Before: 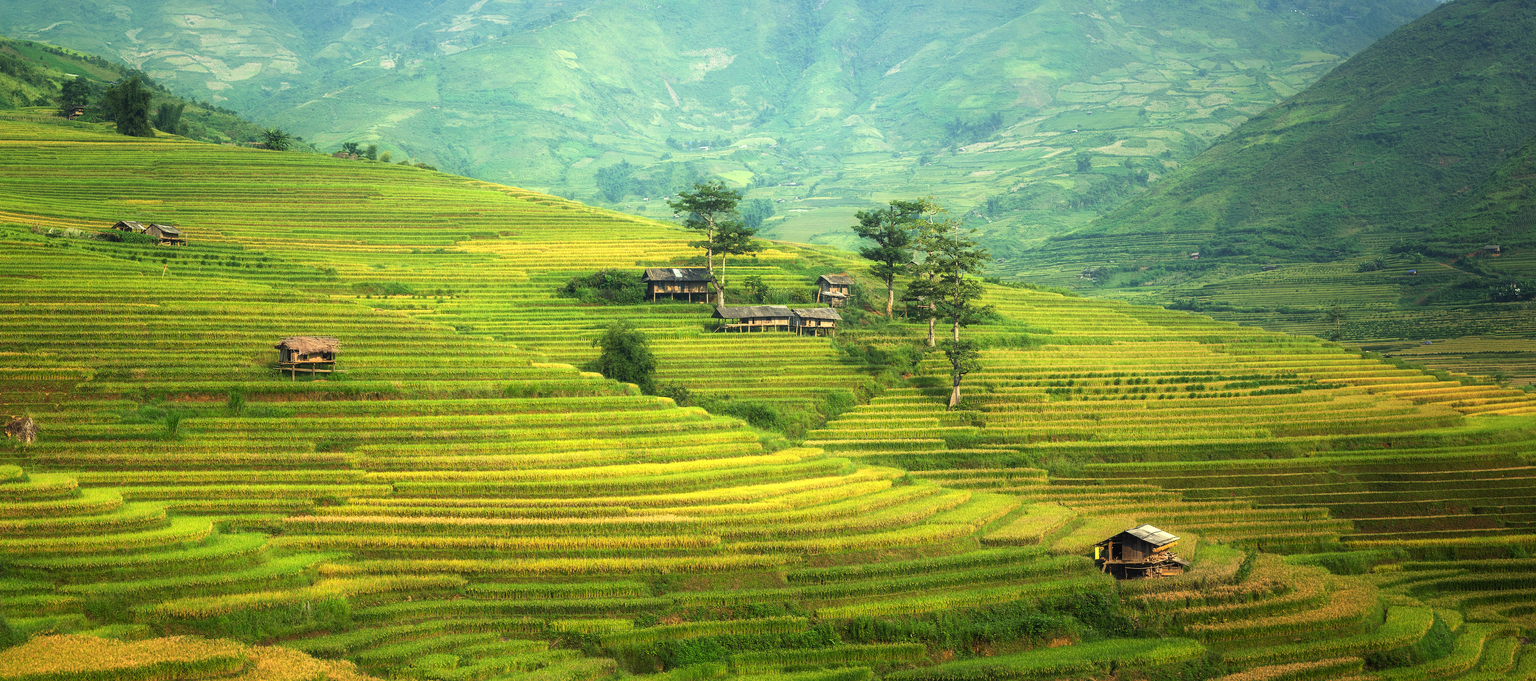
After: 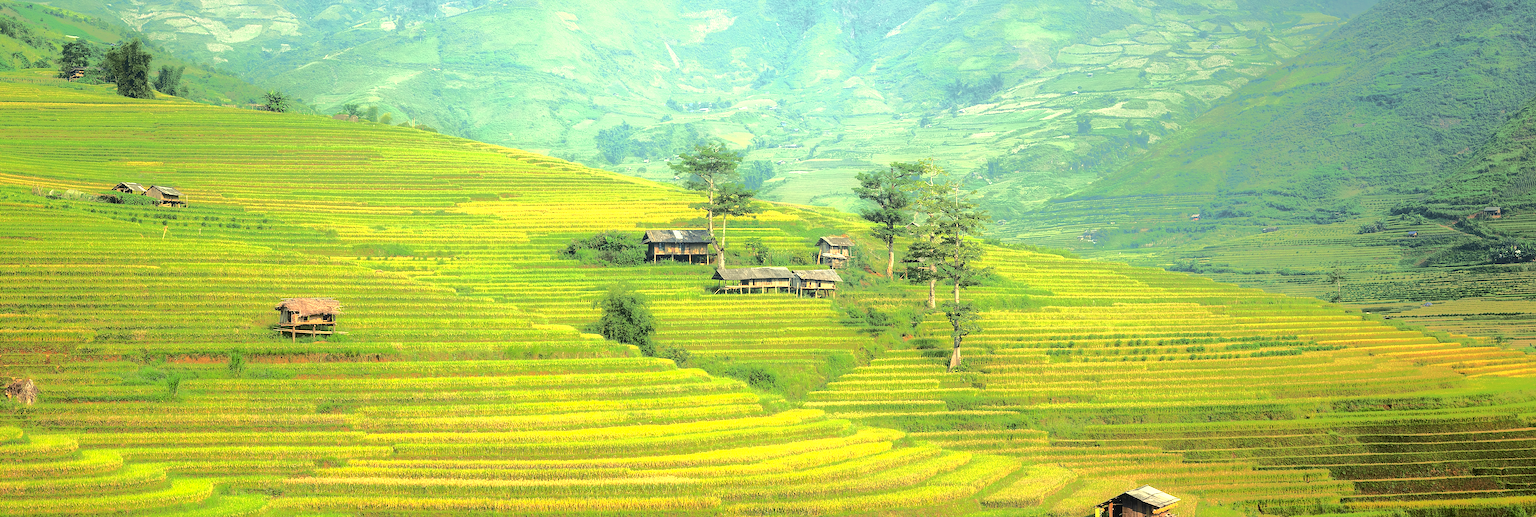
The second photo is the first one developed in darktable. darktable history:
color correction: highlights a* -0.103, highlights b* 0.08
crop: top 5.696%, bottom 18.168%
sharpen: on, module defaults
exposure: black level correction 0, exposure 0.699 EV, compensate highlight preservation false
contrast brightness saturation: saturation -0.046
tone equalizer: -8 EV -0.534 EV, -7 EV -0.317 EV, -6 EV -0.048 EV, -5 EV 0.404 EV, -4 EV 0.952 EV, -3 EV 0.815 EV, -2 EV -0.011 EV, -1 EV 0.129 EV, +0 EV -0.032 EV, edges refinement/feathering 500, mask exposure compensation -1.57 EV, preserve details no
tone curve: curves: ch0 [(0, 0.014) (0.036, 0.047) (0.15, 0.156) (0.27, 0.258) (0.511, 0.506) (0.761, 0.741) (1, 0.919)]; ch1 [(0, 0) (0.179, 0.173) (0.322, 0.32) (0.429, 0.431) (0.502, 0.5) (0.519, 0.522) (0.562, 0.575) (0.631, 0.65) (0.72, 0.692) (1, 1)]; ch2 [(0, 0) (0.29, 0.295) (0.404, 0.436) (0.497, 0.498) (0.533, 0.556) (0.599, 0.607) (0.696, 0.707) (1, 1)], color space Lab, independent channels, preserve colors none
